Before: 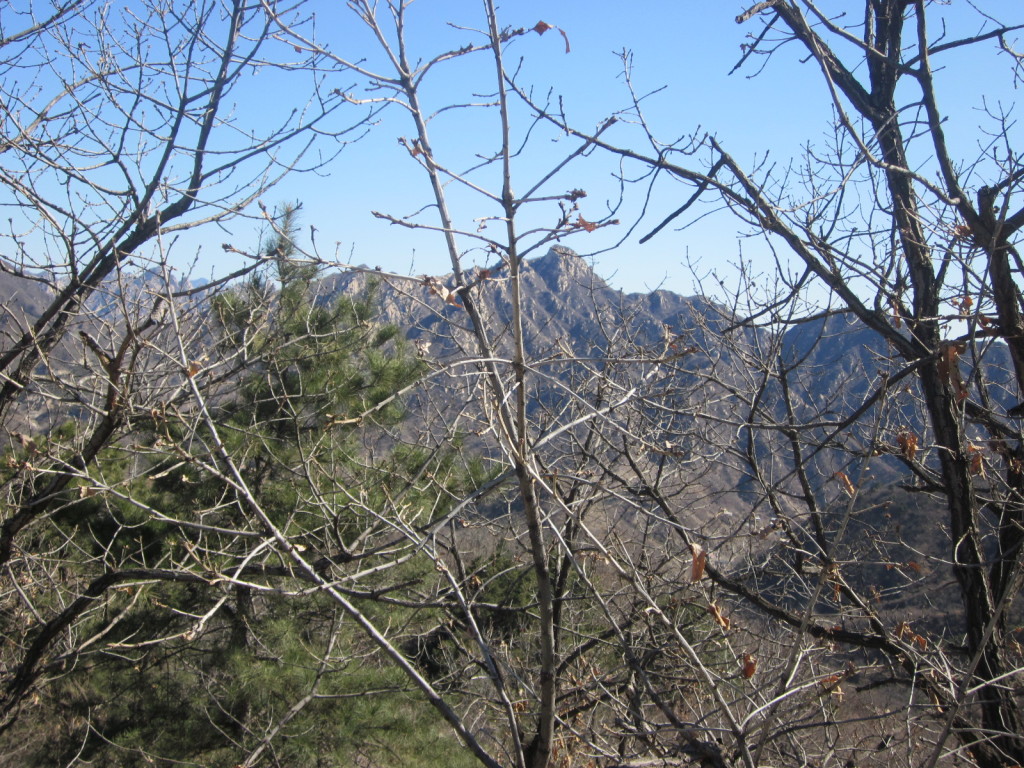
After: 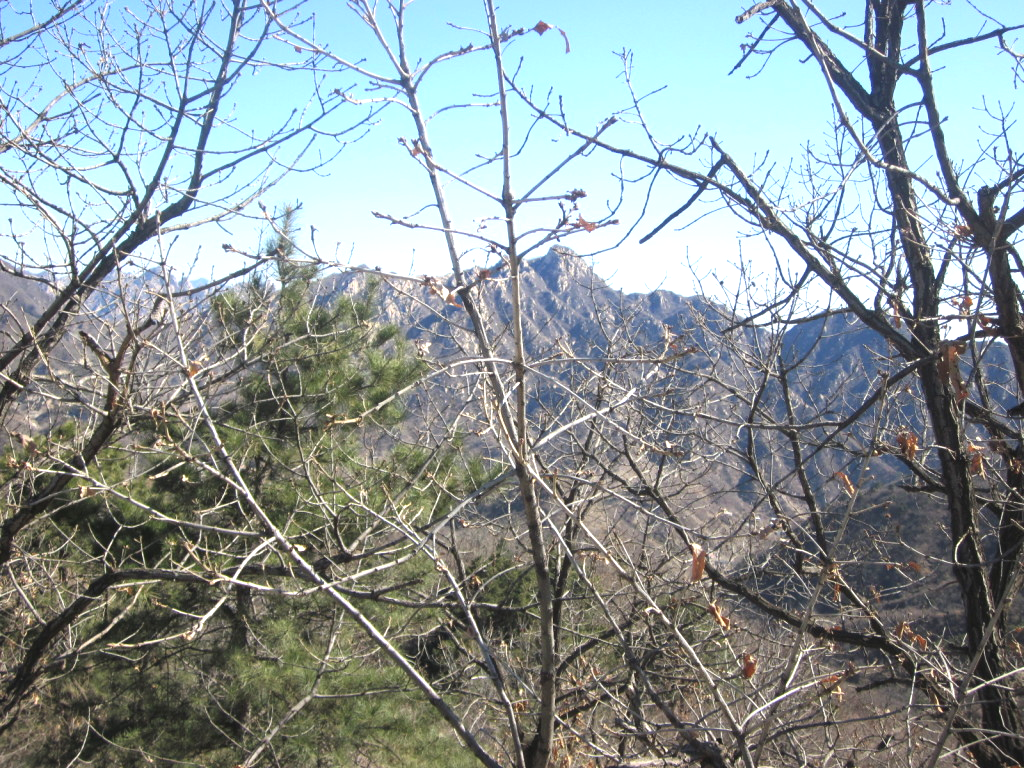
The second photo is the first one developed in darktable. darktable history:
exposure: black level correction -0.002, exposure 0.71 EV, compensate exposure bias true, compensate highlight preservation false
